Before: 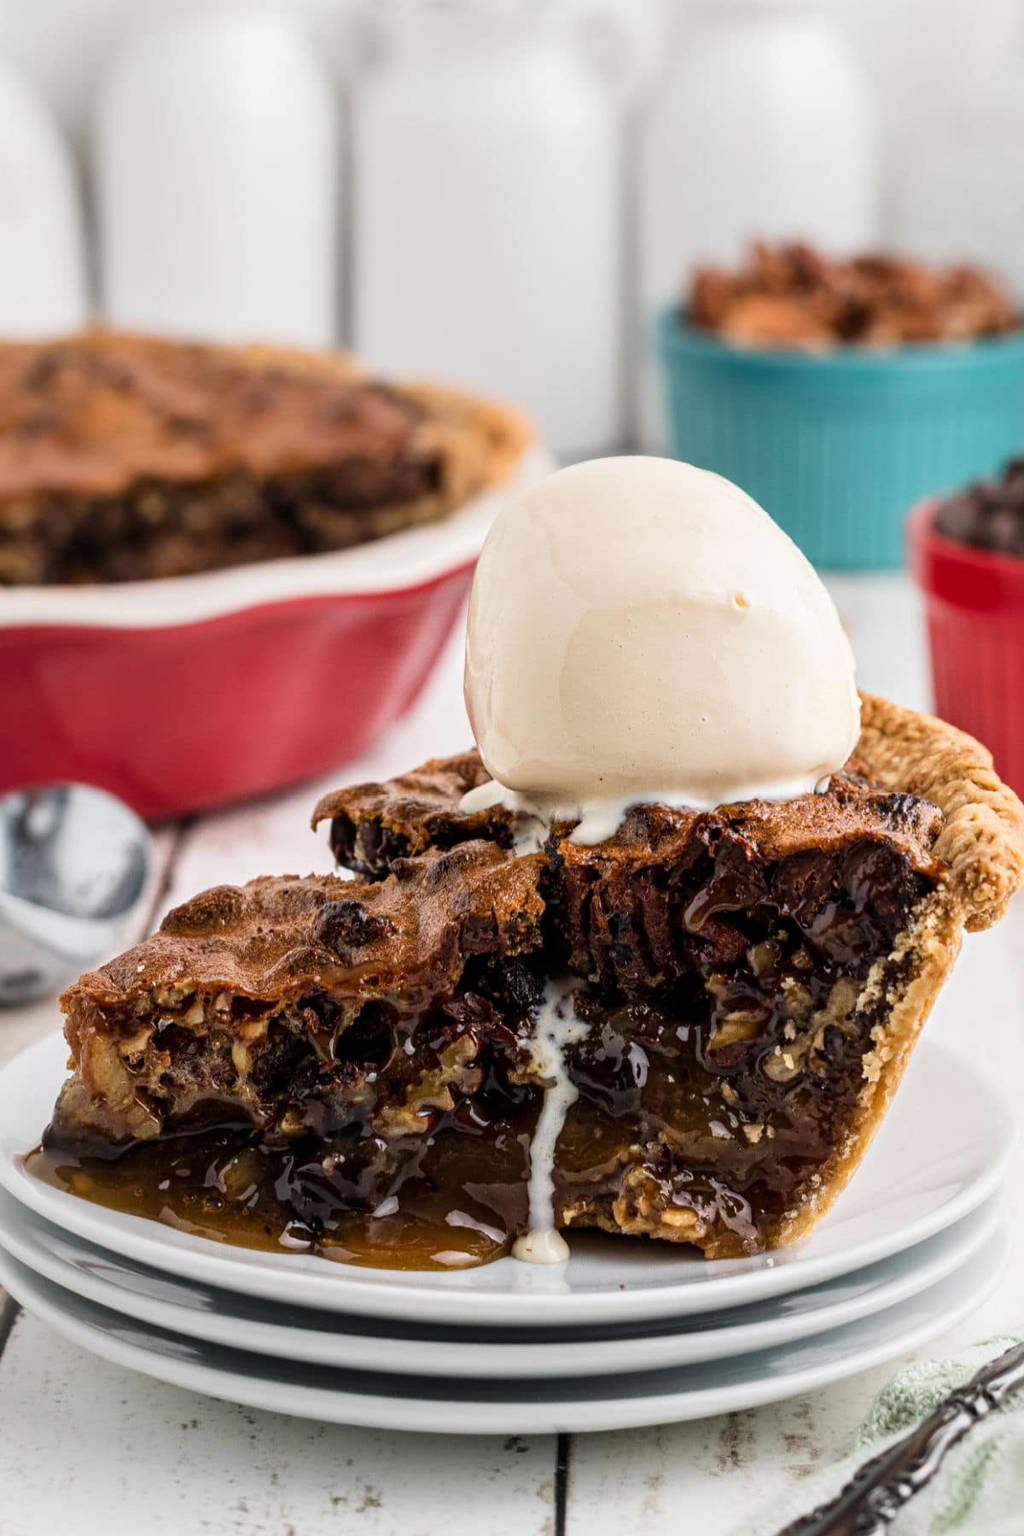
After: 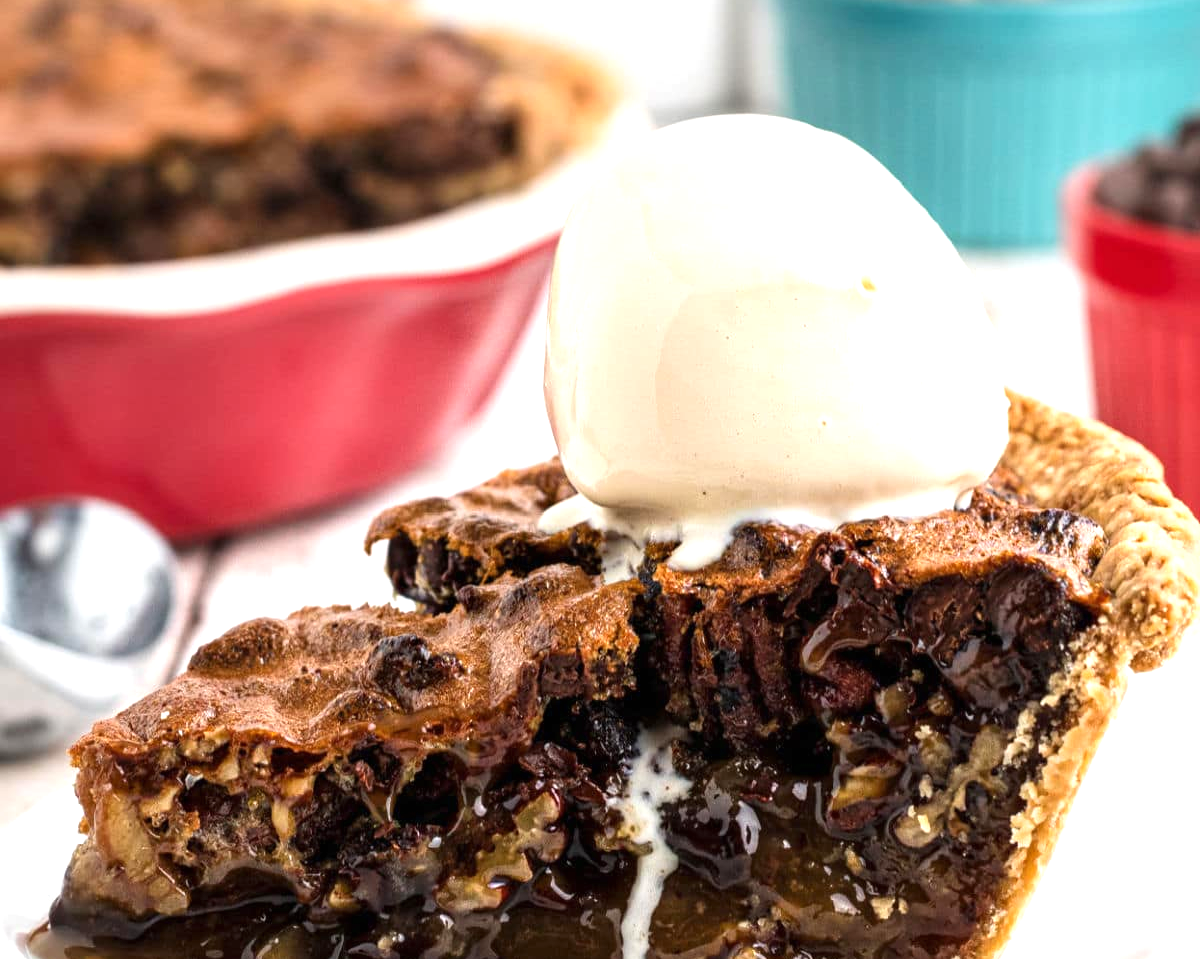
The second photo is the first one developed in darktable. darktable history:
exposure: black level correction 0, exposure 0.697 EV, compensate exposure bias true, compensate highlight preservation false
crop and rotate: top 23.37%, bottom 23.329%
